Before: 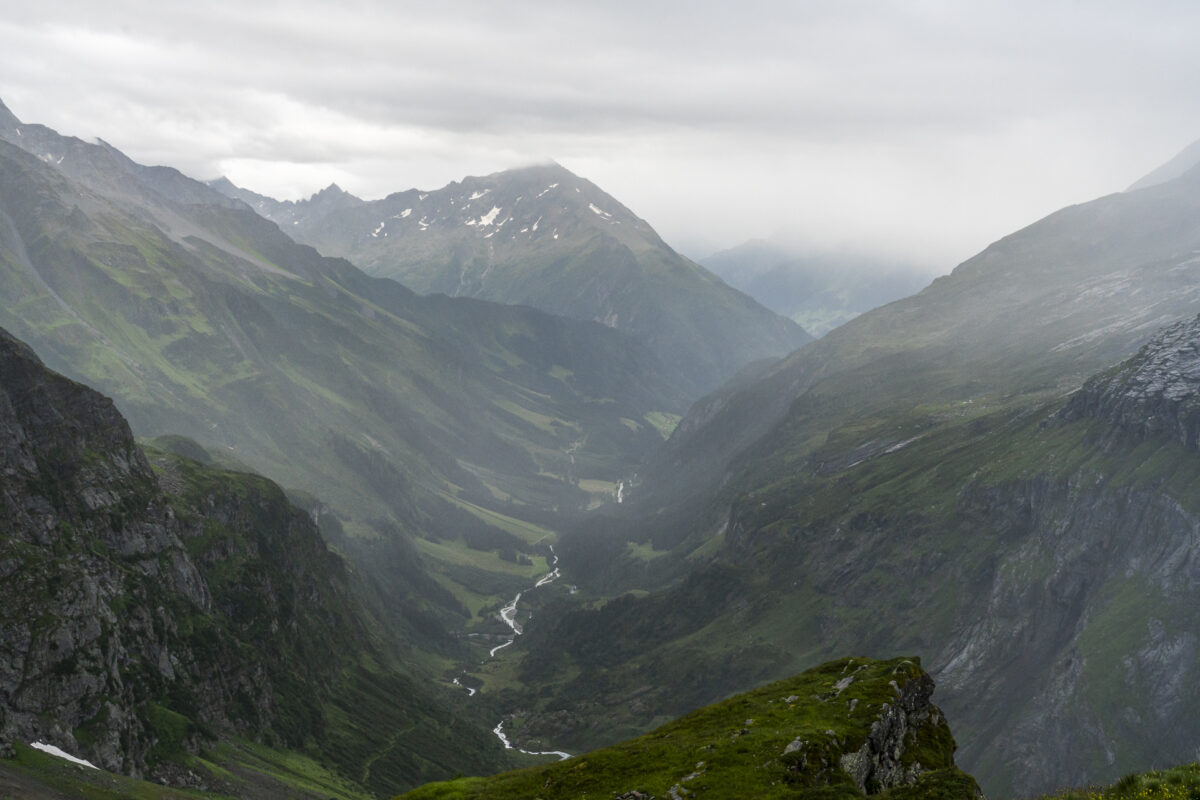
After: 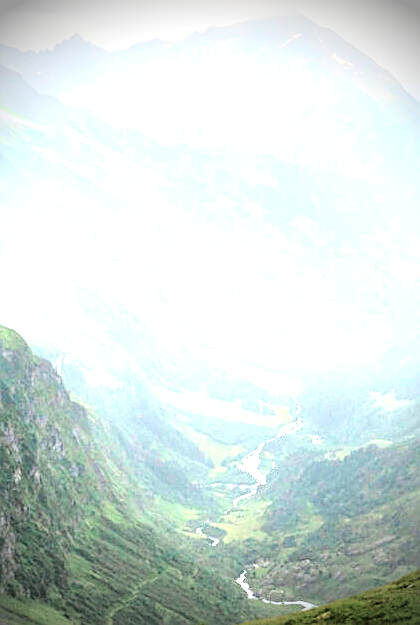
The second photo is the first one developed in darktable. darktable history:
exposure: black level correction 0, exposure 1.749 EV, compensate exposure bias true, compensate highlight preservation false
crop and rotate: left 21.443%, top 18.792%, right 43.525%, bottom 3.003%
sharpen: on, module defaults
base curve: curves: ch0 [(0, 0) (0.028, 0.03) (0.121, 0.232) (0.46, 0.748) (0.859, 0.968) (1, 1)]
levels: levels [0.036, 0.364, 0.827]
vignetting: fall-off start 67.19%, brightness -0.816, width/height ratio 1.007
